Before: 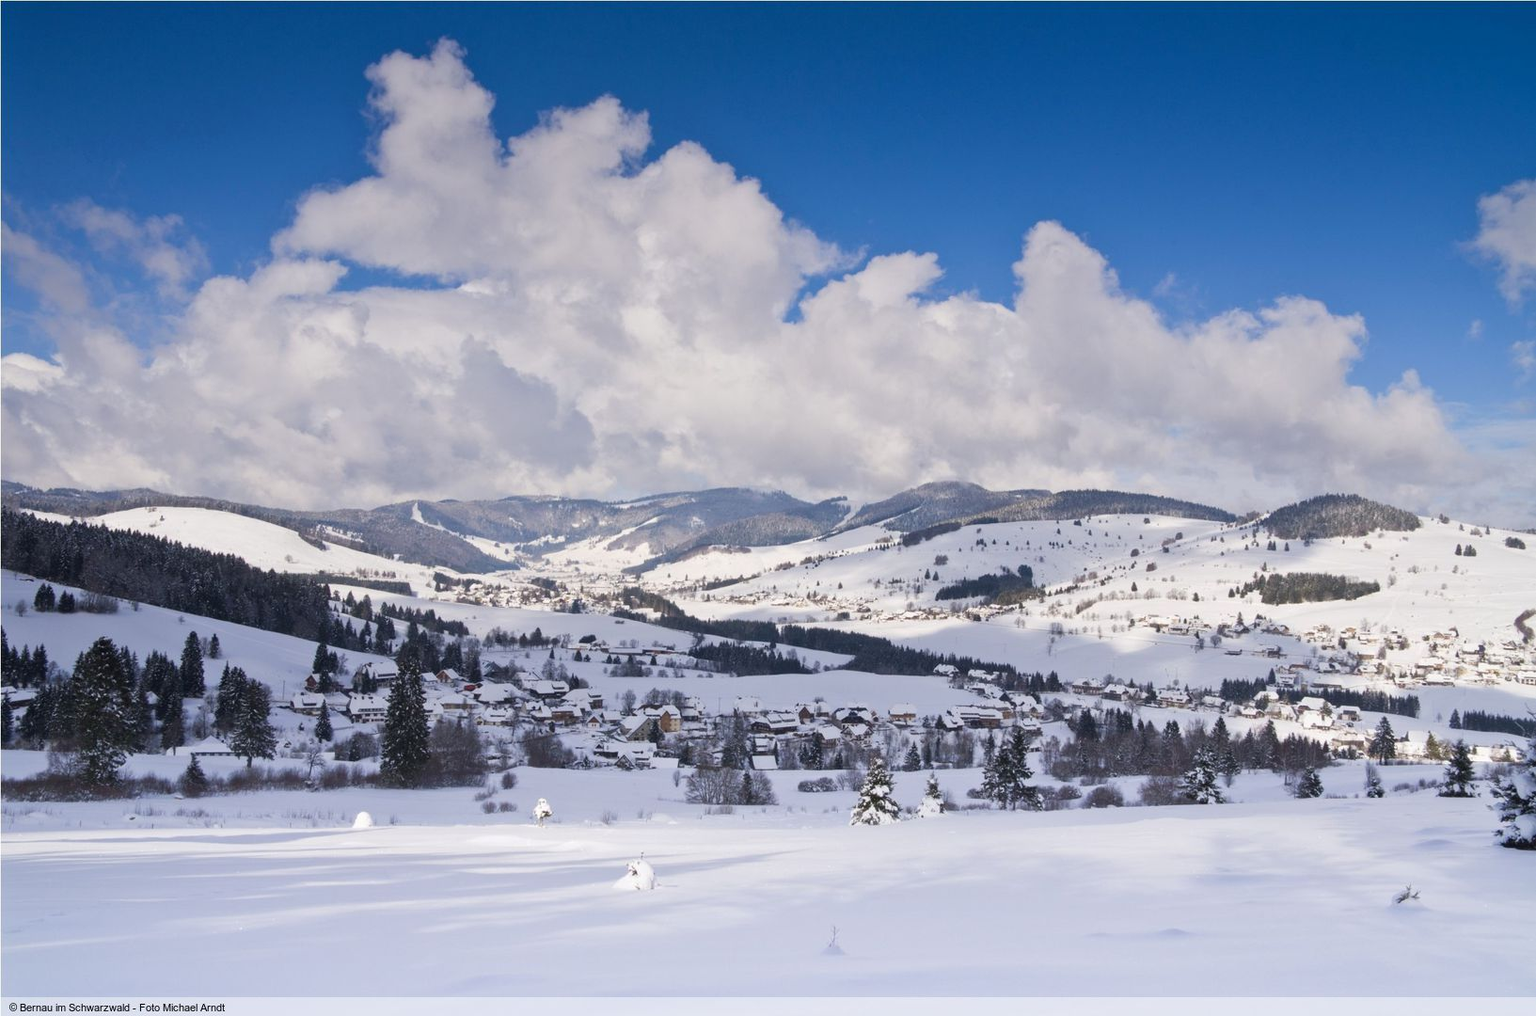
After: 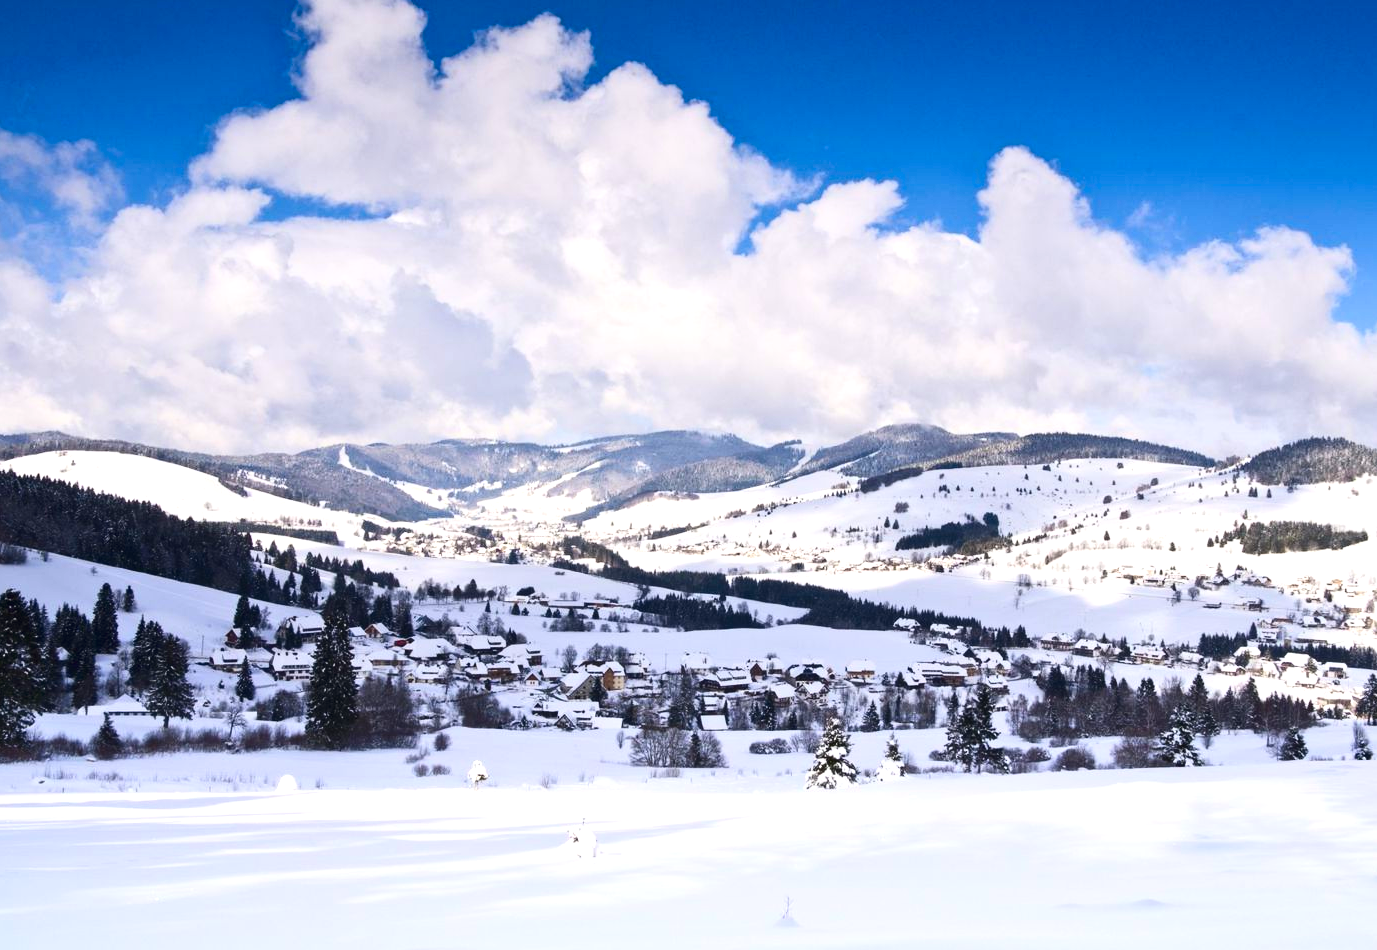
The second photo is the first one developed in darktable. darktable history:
crop: left 6.098%, top 8.239%, right 9.53%, bottom 3.72%
contrast brightness saturation: contrast 0.21, brightness -0.114, saturation 0.208
exposure: black level correction 0, exposure 0.592 EV, compensate exposure bias true, compensate highlight preservation false
